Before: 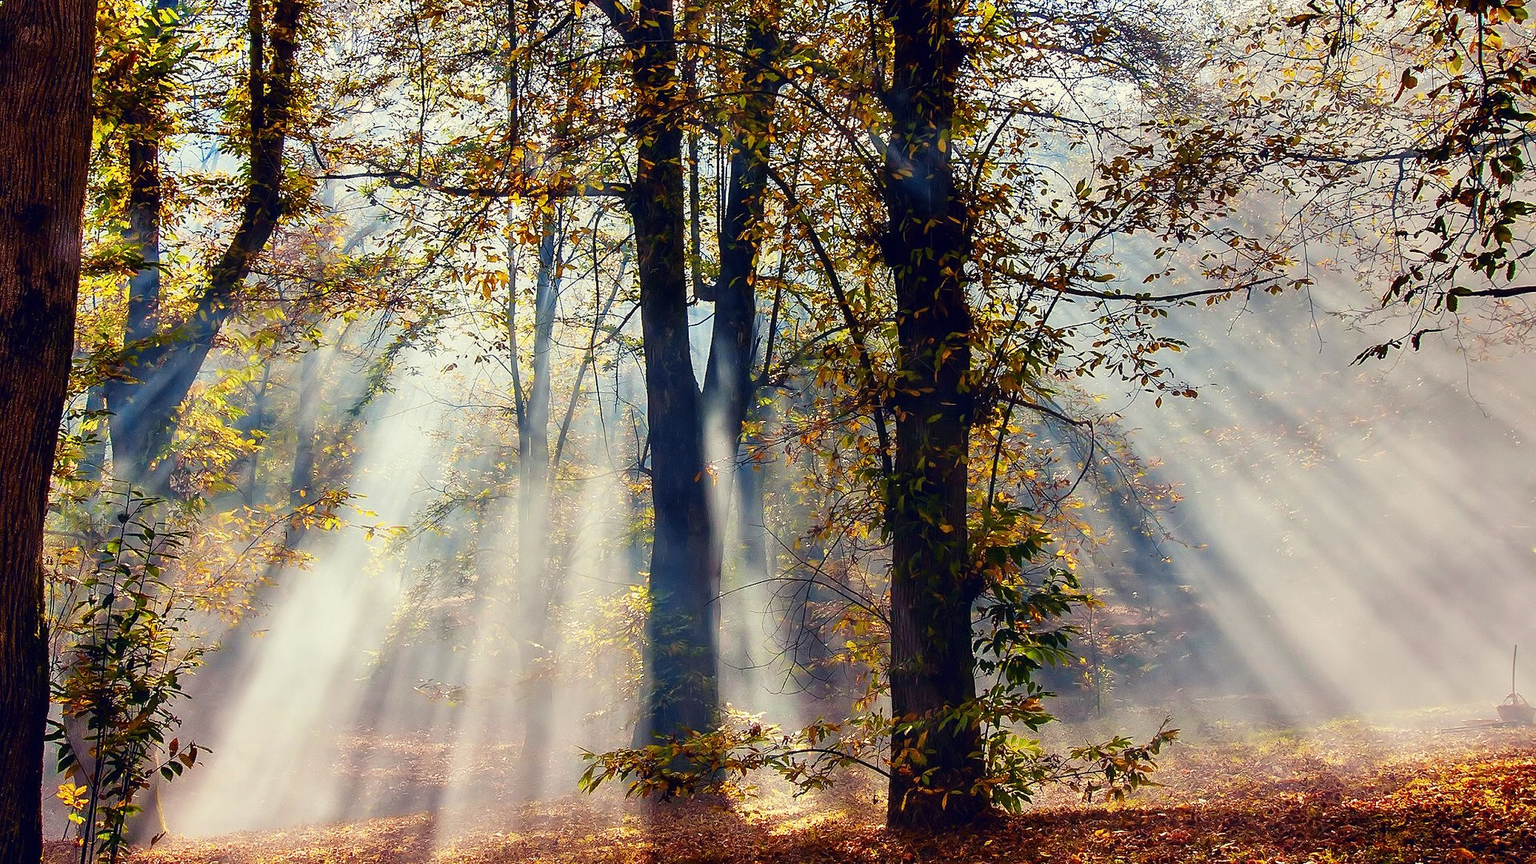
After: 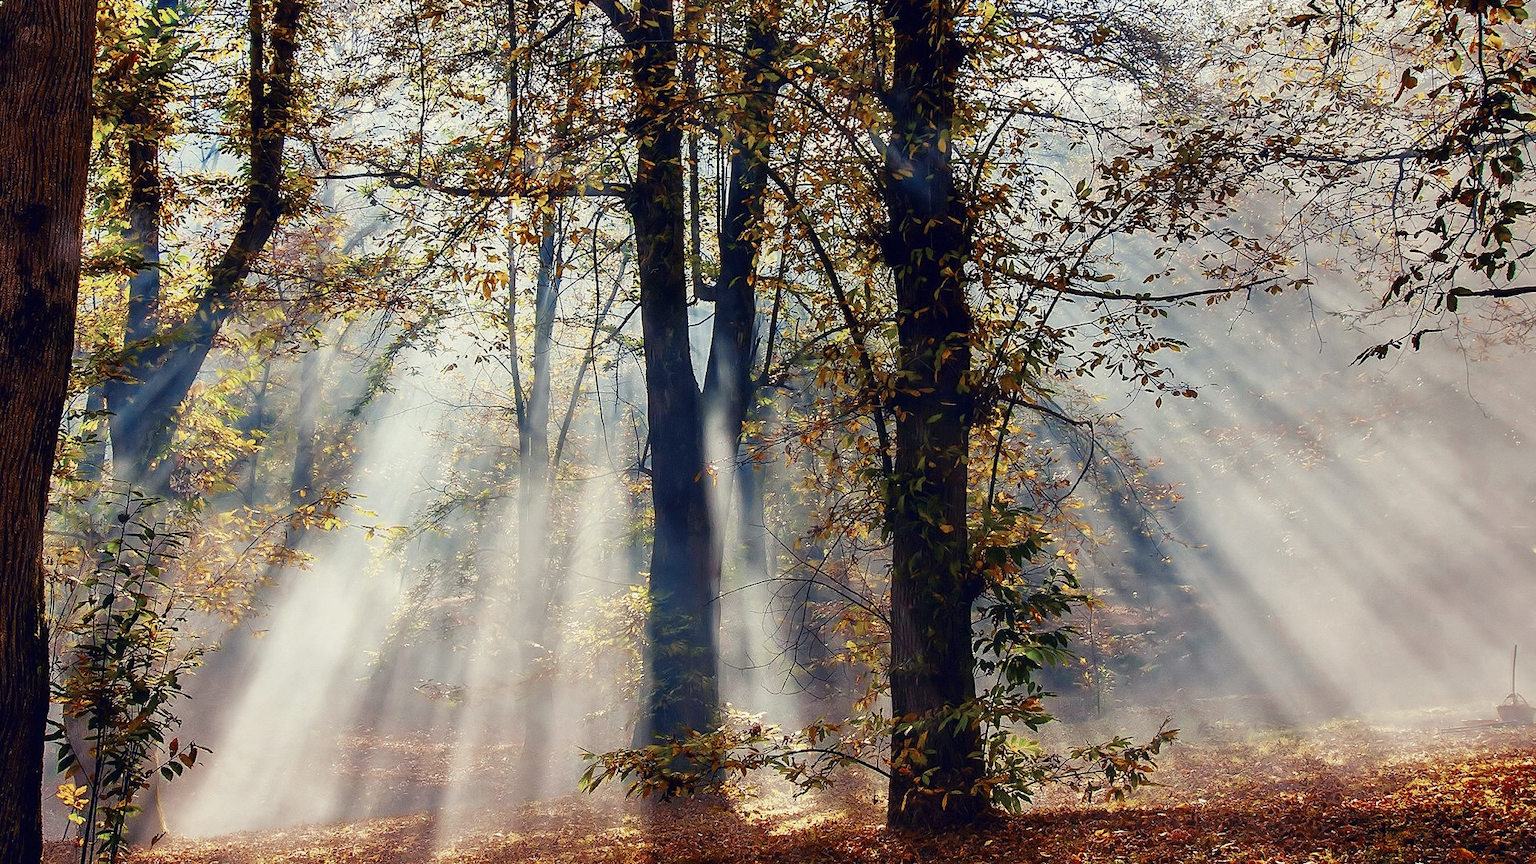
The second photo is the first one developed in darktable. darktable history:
color zones: curves: ch0 [(0, 0.5) (0.125, 0.4) (0.25, 0.5) (0.375, 0.4) (0.5, 0.4) (0.625, 0.35) (0.75, 0.35) (0.875, 0.5)]; ch1 [(0, 0.35) (0.125, 0.45) (0.25, 0.35) (0.375, 0.35) (0.5, 0.35) (0.625, 0.35) (0.75, 0.45) (0.875, 0.35)]; ch2 [(0, 0.6) (0.125, 0.5) (0.25, 0.5) (0.375, 0.6) (0.5, 0.6) (0.625, 0.5) (0.75, 0.5) (0.875, 0.5)]
shadows and highlights: shadows 25.59, highlights -26.41
